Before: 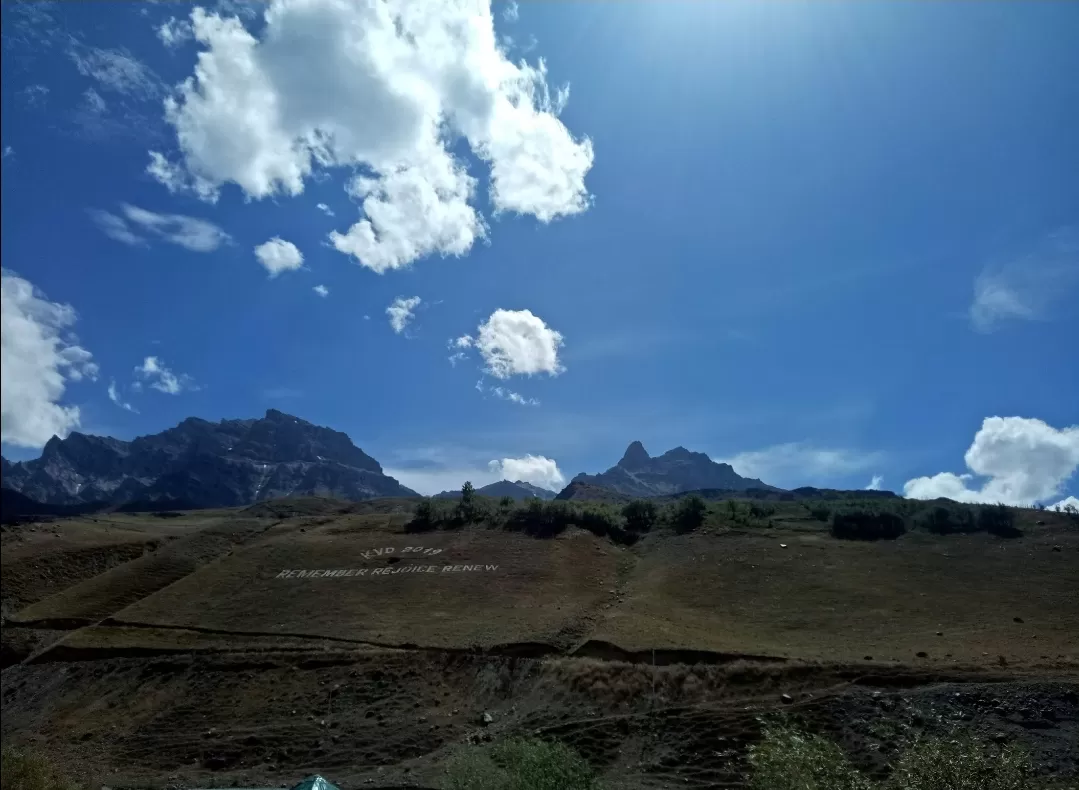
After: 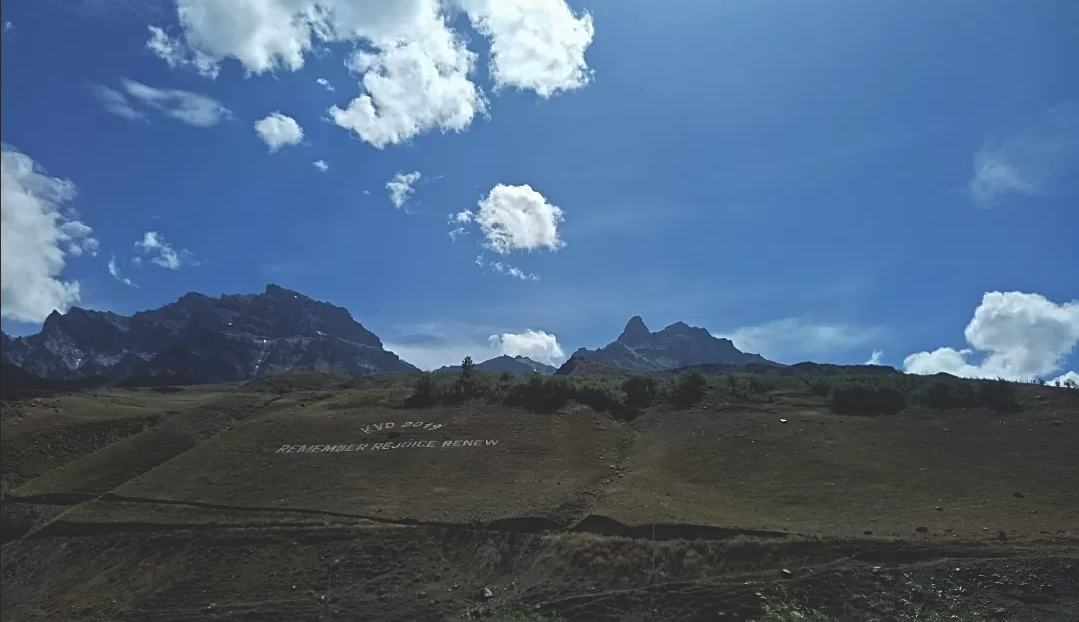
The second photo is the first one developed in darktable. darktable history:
sharpen: on, module defaults
crop and rotate: top 15.824%, bottom 5.343%
exposure: black level correction -0.022, exposure -0.035 EV, compensate exposure bias true, compensate highlight preservation false
